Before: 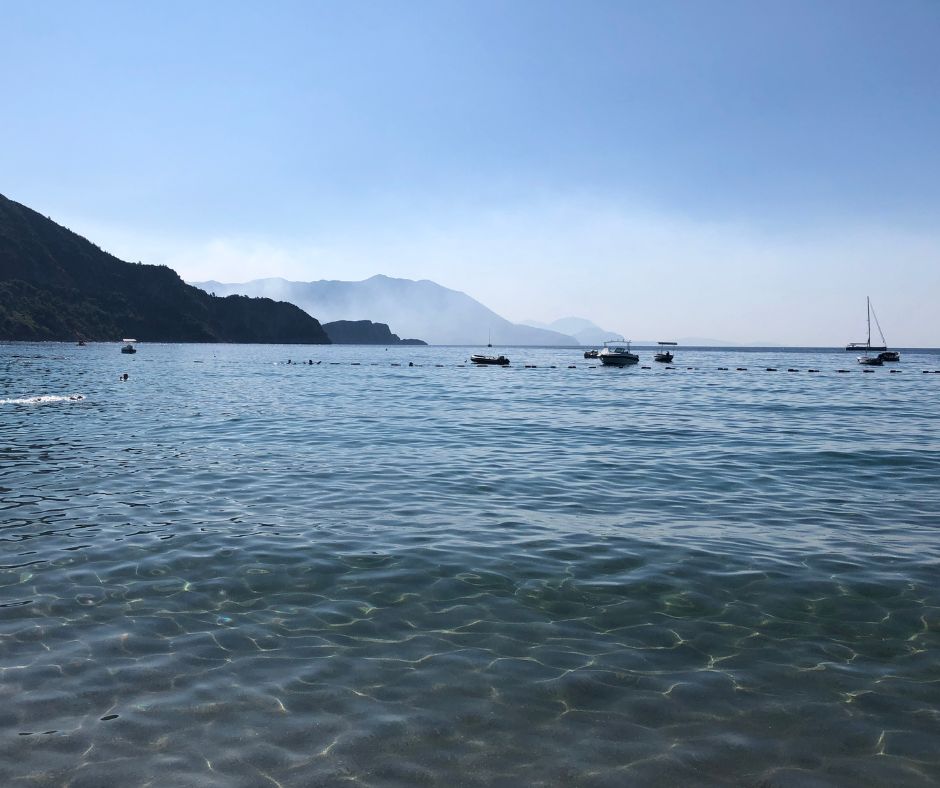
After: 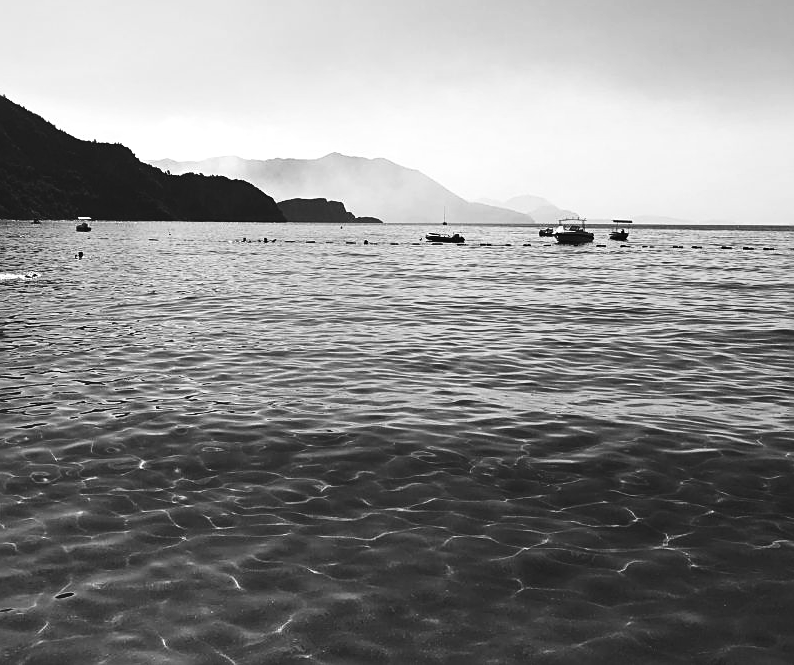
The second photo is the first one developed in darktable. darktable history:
sharpen: on, module defaults
color balance: lift [1.016, 0.983, 1, 1.017], gamma [0.958, 1, 1, 1], gain [0.981, 1.007, 0.993, 1.002], input saturation 118.26%, contrast 13.43%, contrast fulcrum 21.62%, output saturation 82.76%
white balance: red 0.984, blue 1.059
crop and rotate: left 4.842%, top 15.51%, right 10.668%
contrast brightness saturation: contrast 0.22
monochrome: on, module defaults
vibrance: vibrance 0%
